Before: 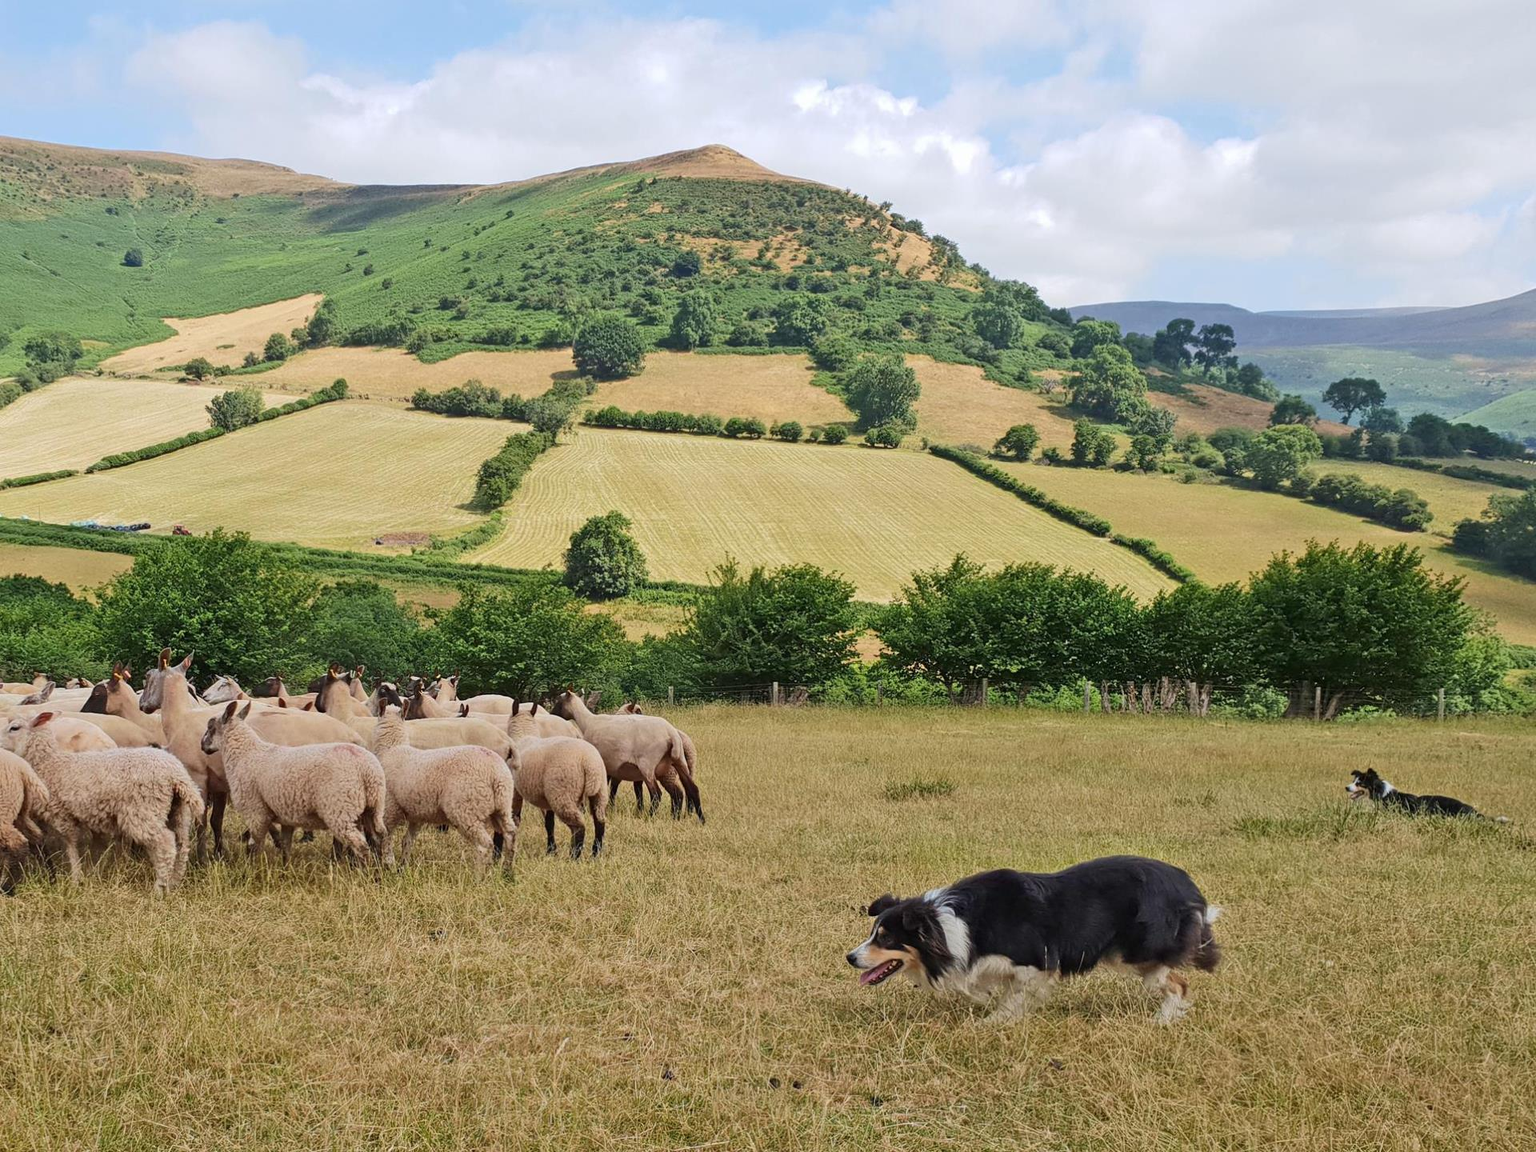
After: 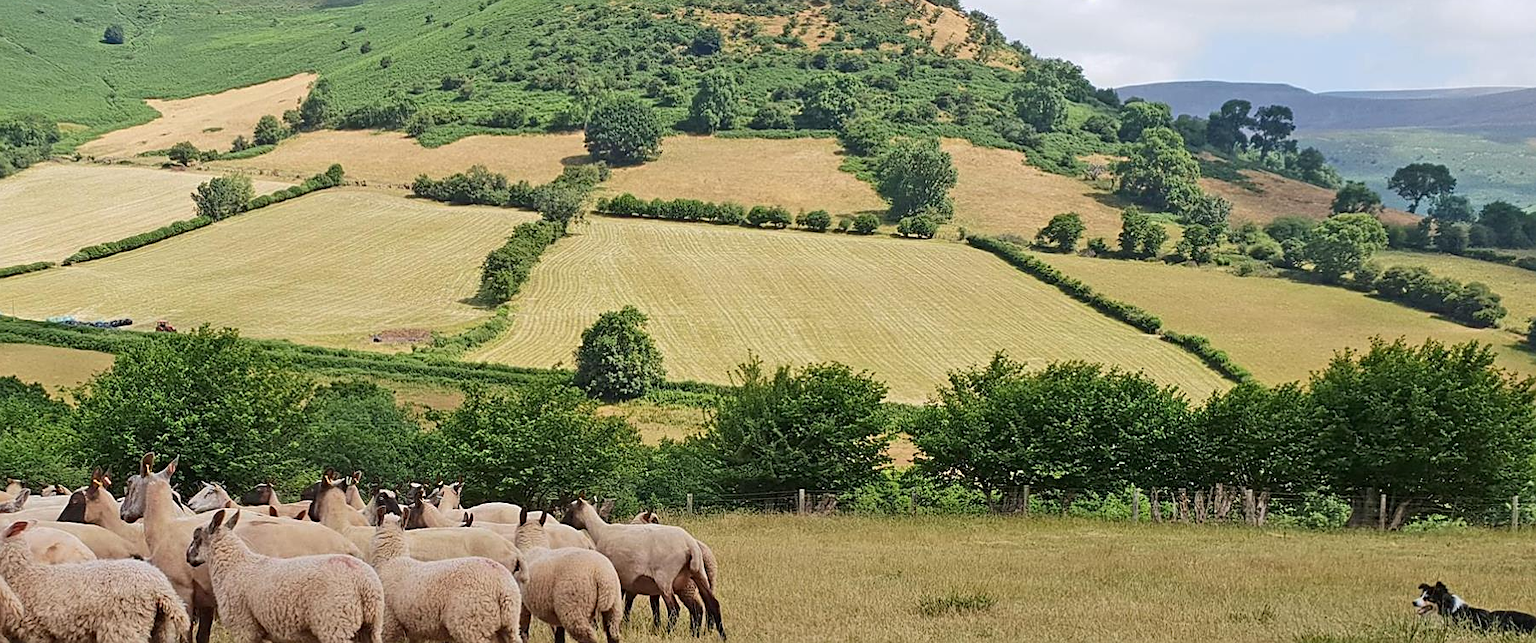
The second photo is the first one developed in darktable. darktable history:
crop: left 1.776%, top 19.623%, right 4.886%, bottom 28.189%
sharpen: on, module defaults
